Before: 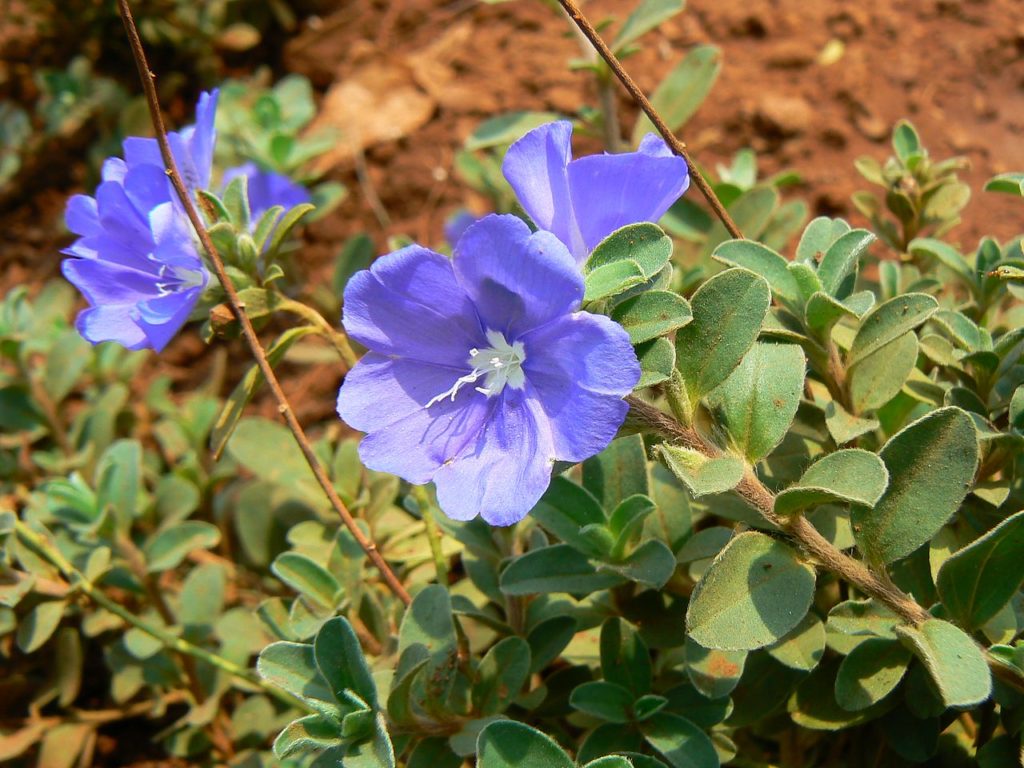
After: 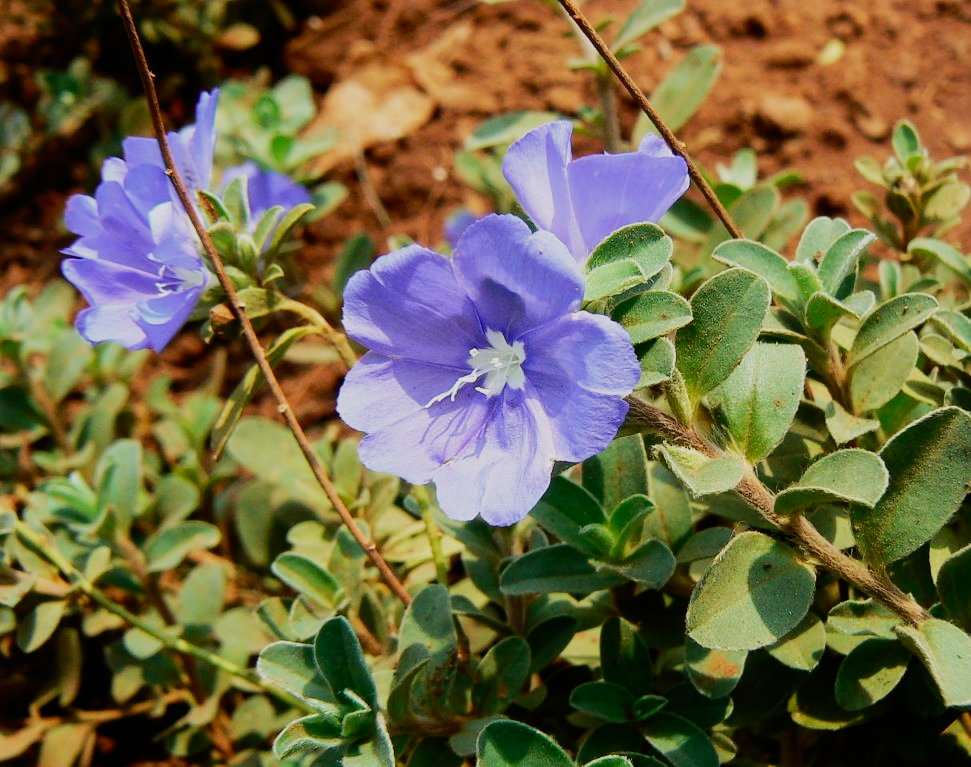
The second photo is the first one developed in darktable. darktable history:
sigmoid: contrast 1.6, skew -0.2, preserve hue 0%, red attenuation 0.1, red rotation 0.035, green attenuation 0.1, green rotation -0.017, blue attenuation 0.15, blue rotation -0.052, base primaries Rec2020
crop and rotate: right 5.167%
